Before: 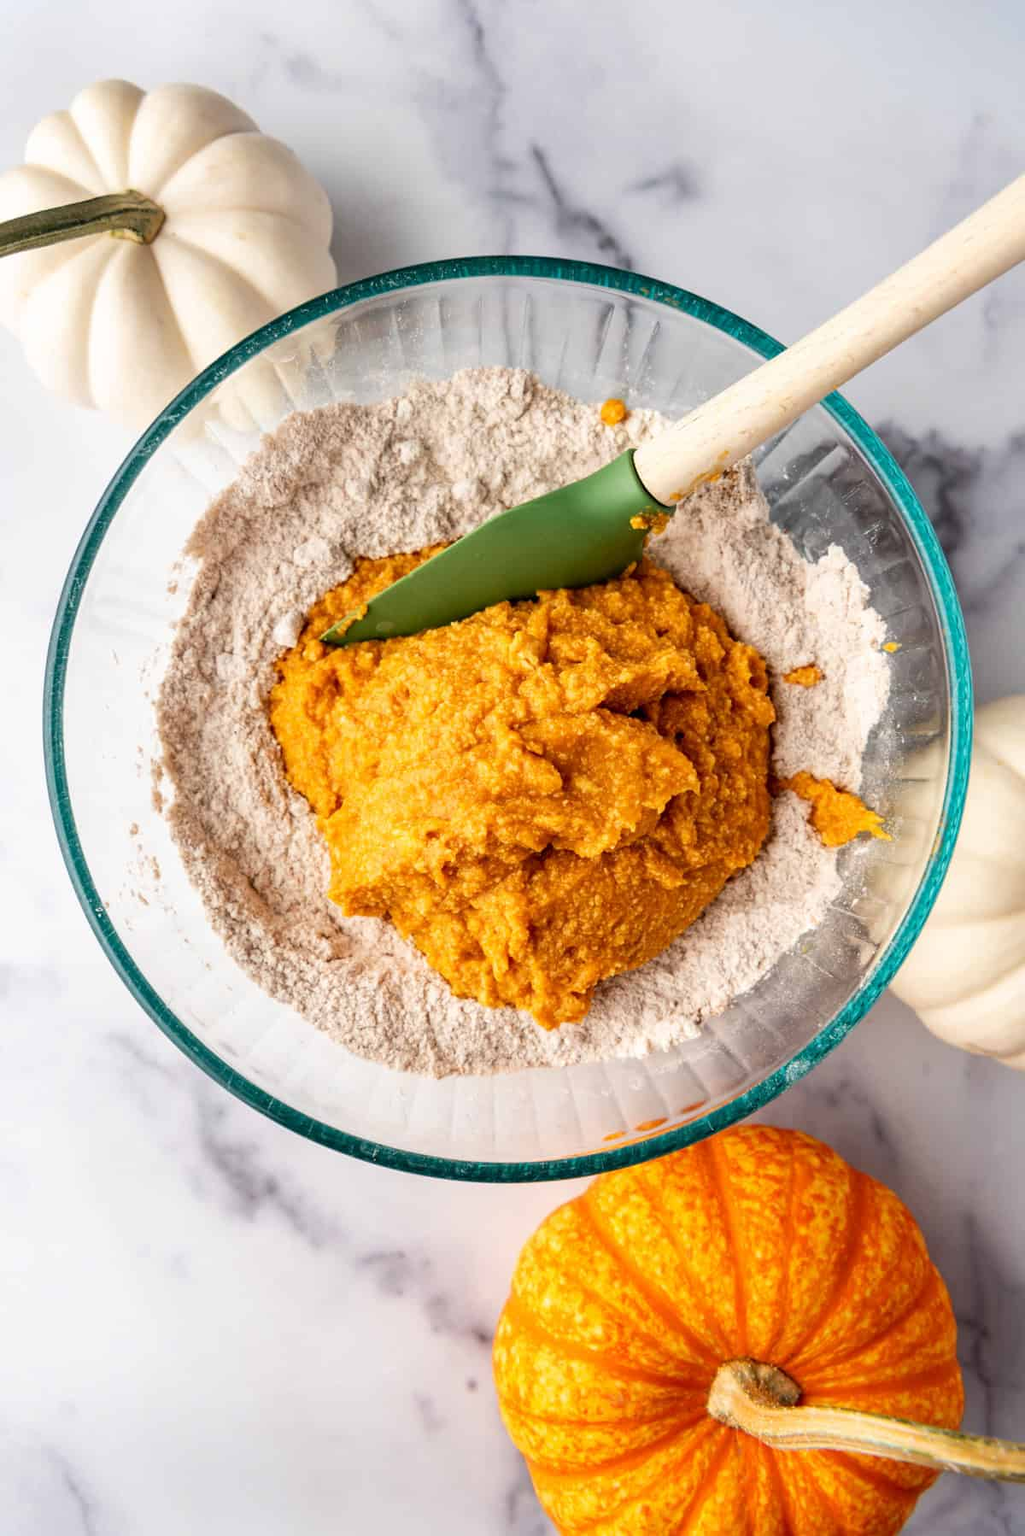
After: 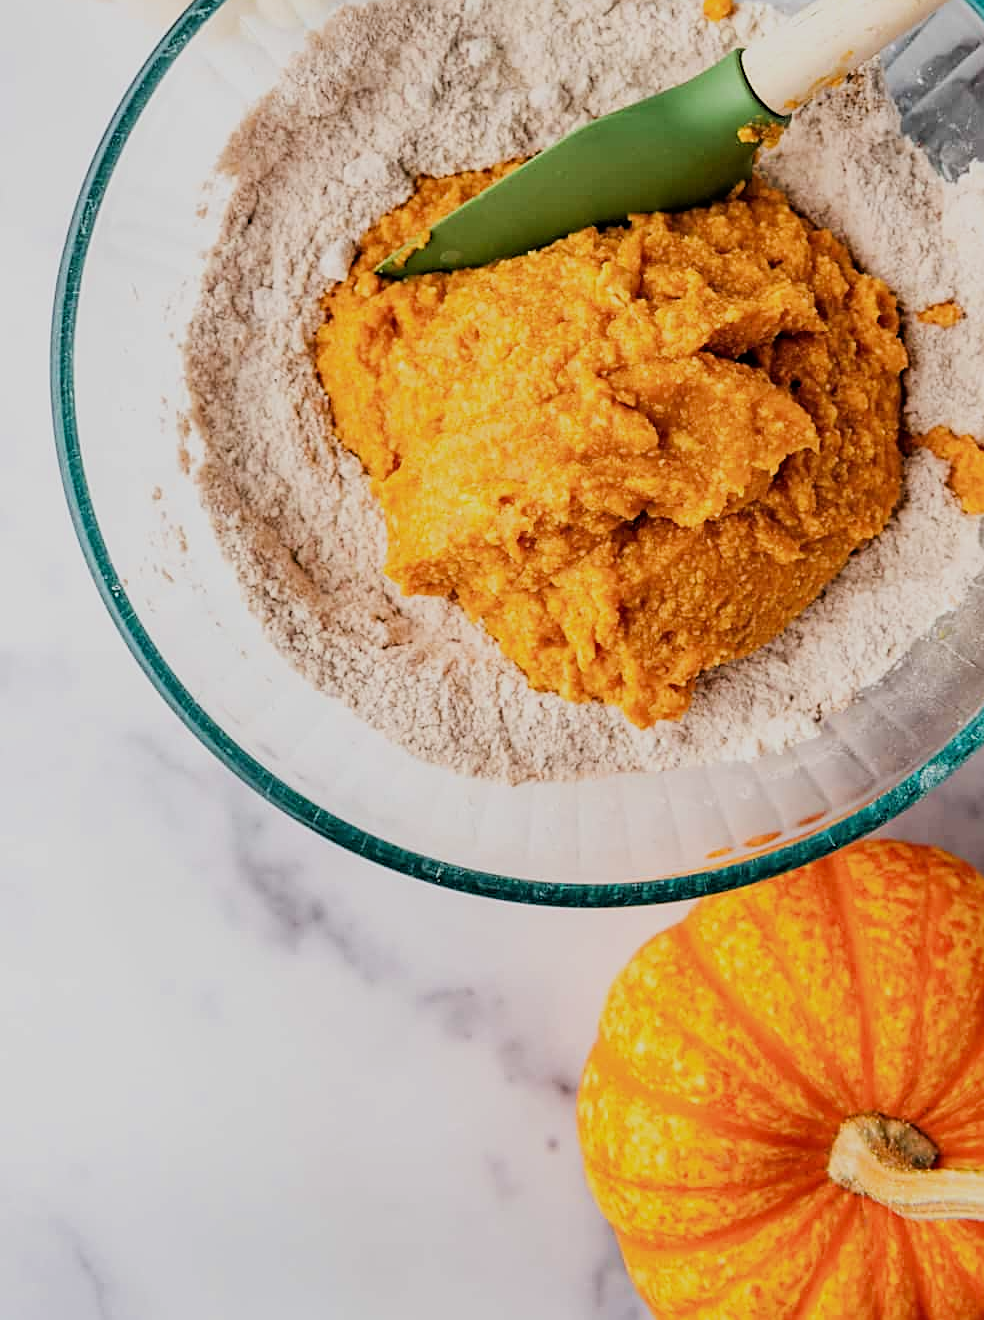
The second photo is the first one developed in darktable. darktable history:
filmic rgb: black relative exposure -7.65 EV, white relative exposure 4.56 EV, hardness 3.61, contrast 1.05
sharpen: on, module defaults
crop: top 26.531%, right 17.959%
